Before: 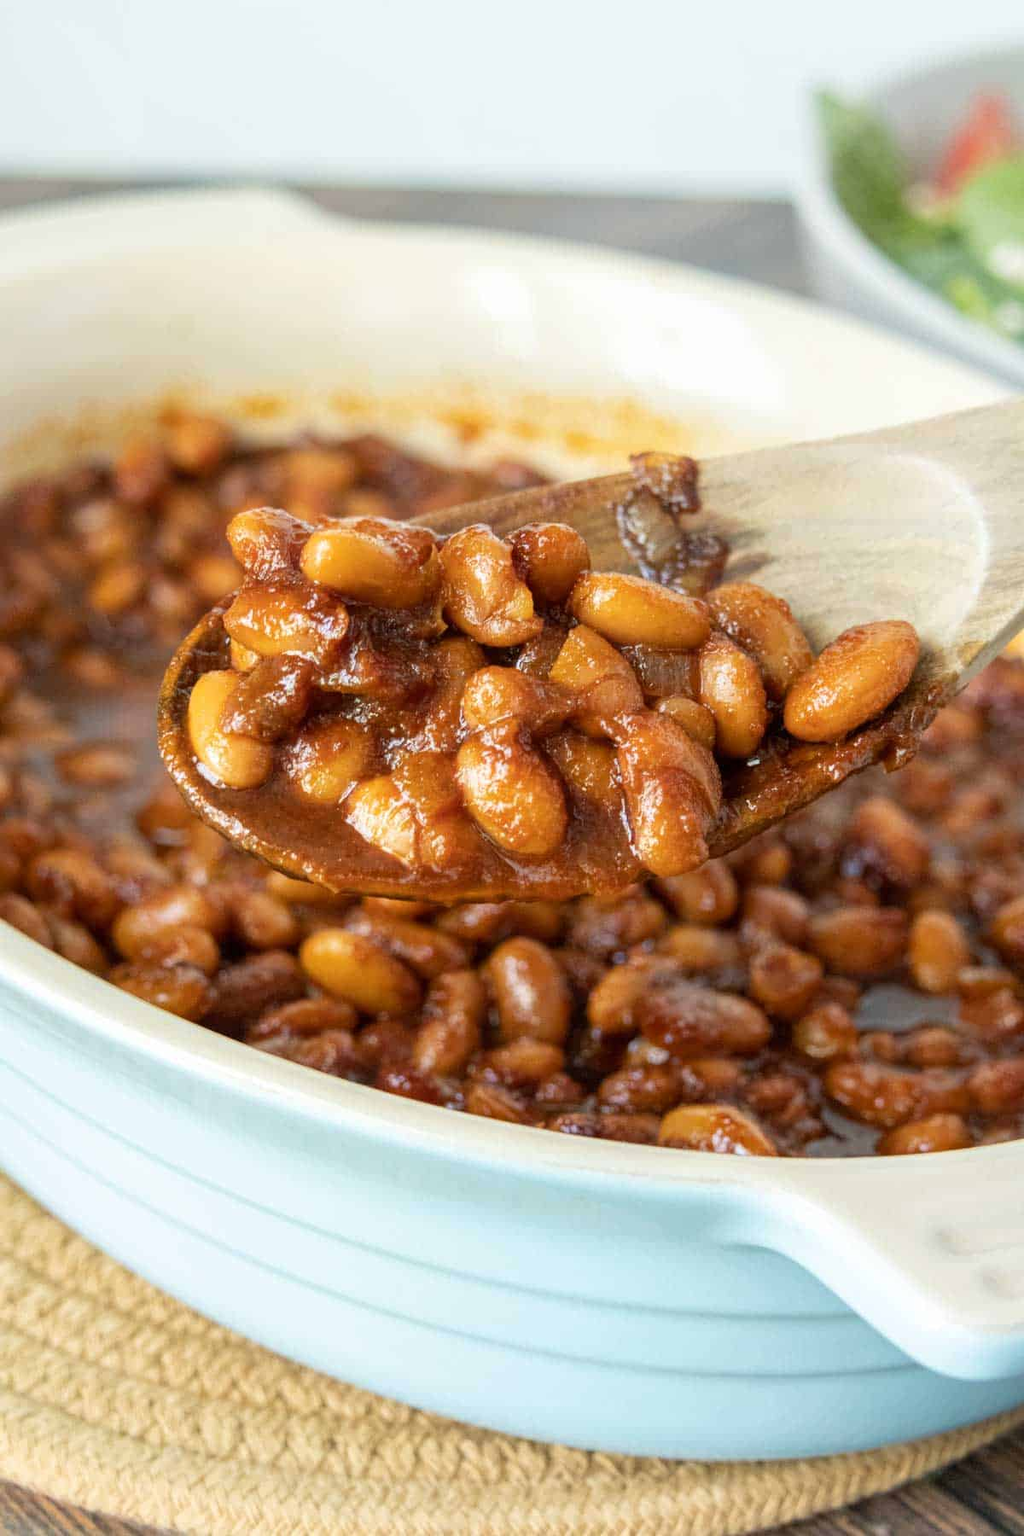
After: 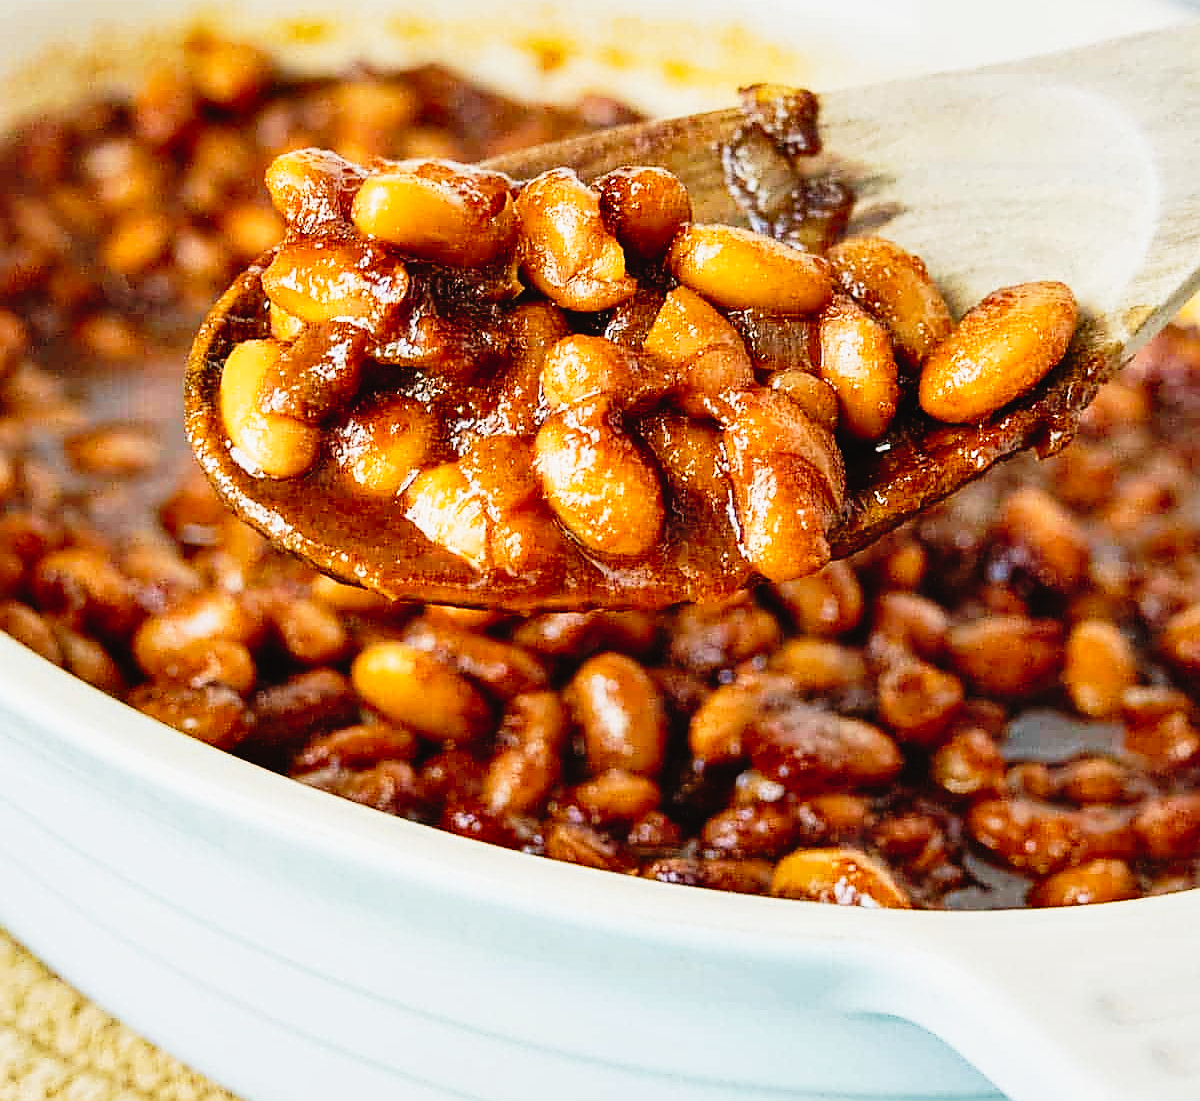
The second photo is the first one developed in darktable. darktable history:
sharpen: radius 1.427, amount 1.257, threshold 0.622
crop and rotate: top 24.824%, bottom 13.959%
shadows and highlights: soften with gaussian
tone curve: curves: ch0 [(0, 0.022) (0.177, 0.086) (0.392, 0.438) (0.704, 0.844) (0.858, 0.938) (1, 0.981)]; ch1 [(0, 0) (0.402, 0.36) (0.476, 0.456) (0.498, 0.497) (0.518, 0.521) (0.58, 0.598) (0.619, 0.65) (0.692, 0.737) (1, 1)]; ch2 [(0, 0) (0.415, 0.438) (0.483, 0.499) (0.503, 0.503) (0.526, 0.532) (0.563, 0.604) (0.626, 0.697) (0.699, 0.753) (0.997, 0.858)], preserve colors none
